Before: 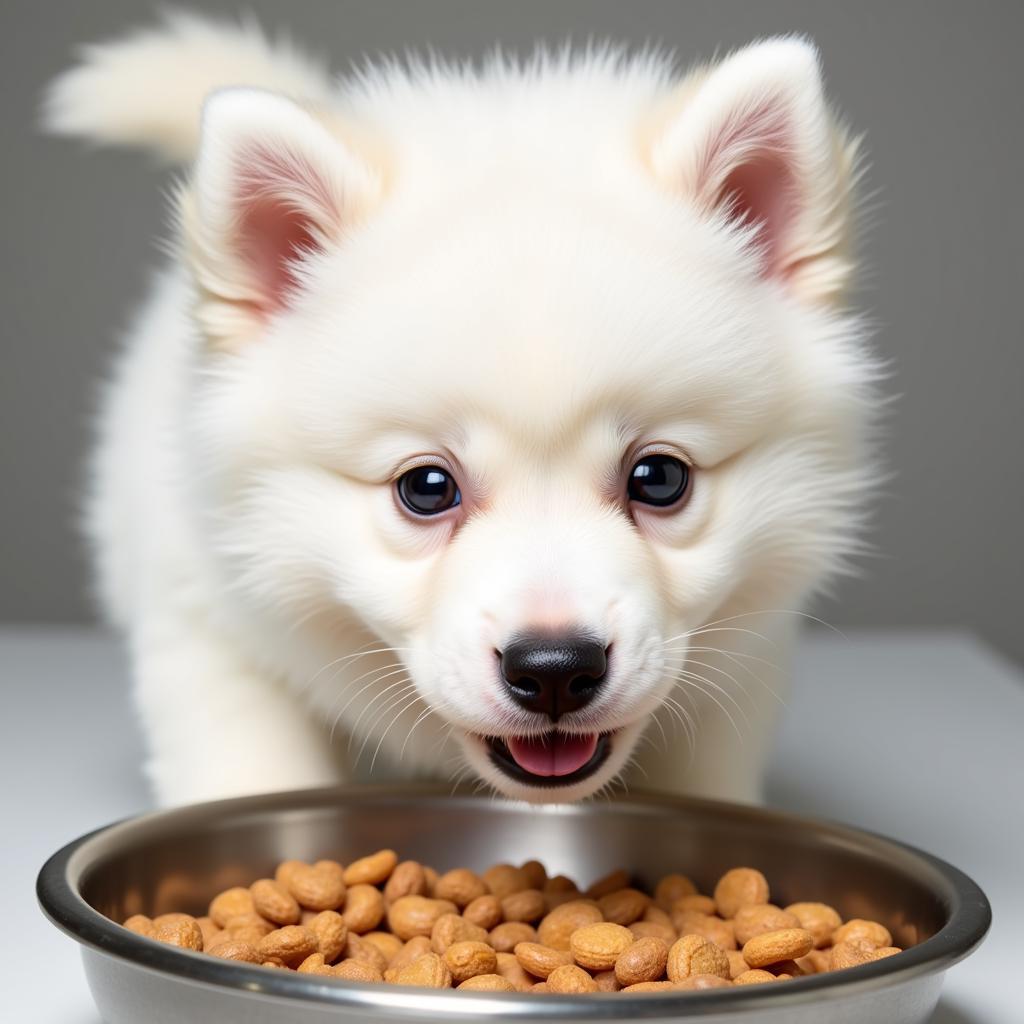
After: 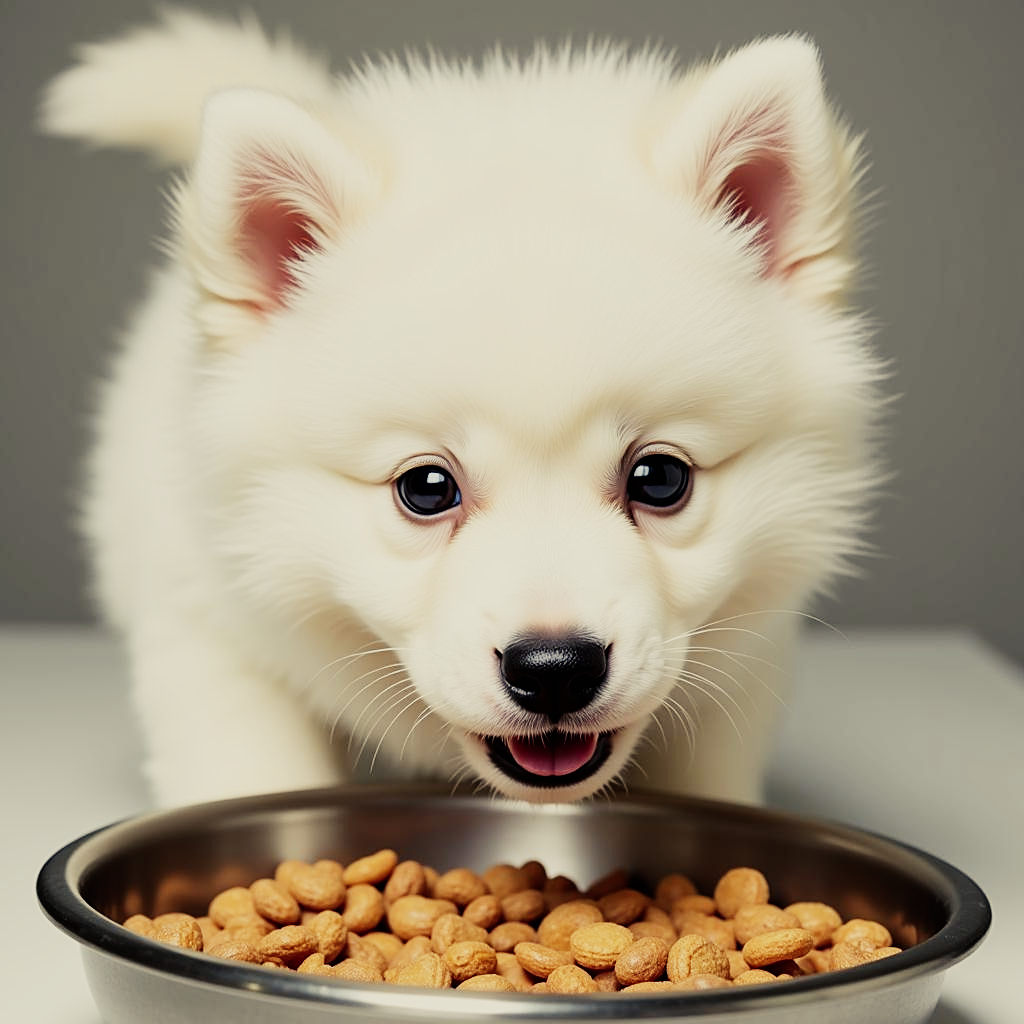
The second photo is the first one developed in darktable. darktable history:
sigmoid: contrast 1.7, skew -0.2, preserve hue 0%, red attenuation 0.1, red rotation 0.035, green attenuation 0.1, green rotation -0.017, blue attenuation 0.15, blue rotation -0.052, base primaries Rec2020
sharpen: on, module defaults
color balance rgb: shadows lift › chroma 2%, shadows lift › hue 263°, highlights gain › chroma 8%, highlights gain › hue 84°, linear chroma grading › global chroma -15%, saturation formula JzAzBz (2021)
